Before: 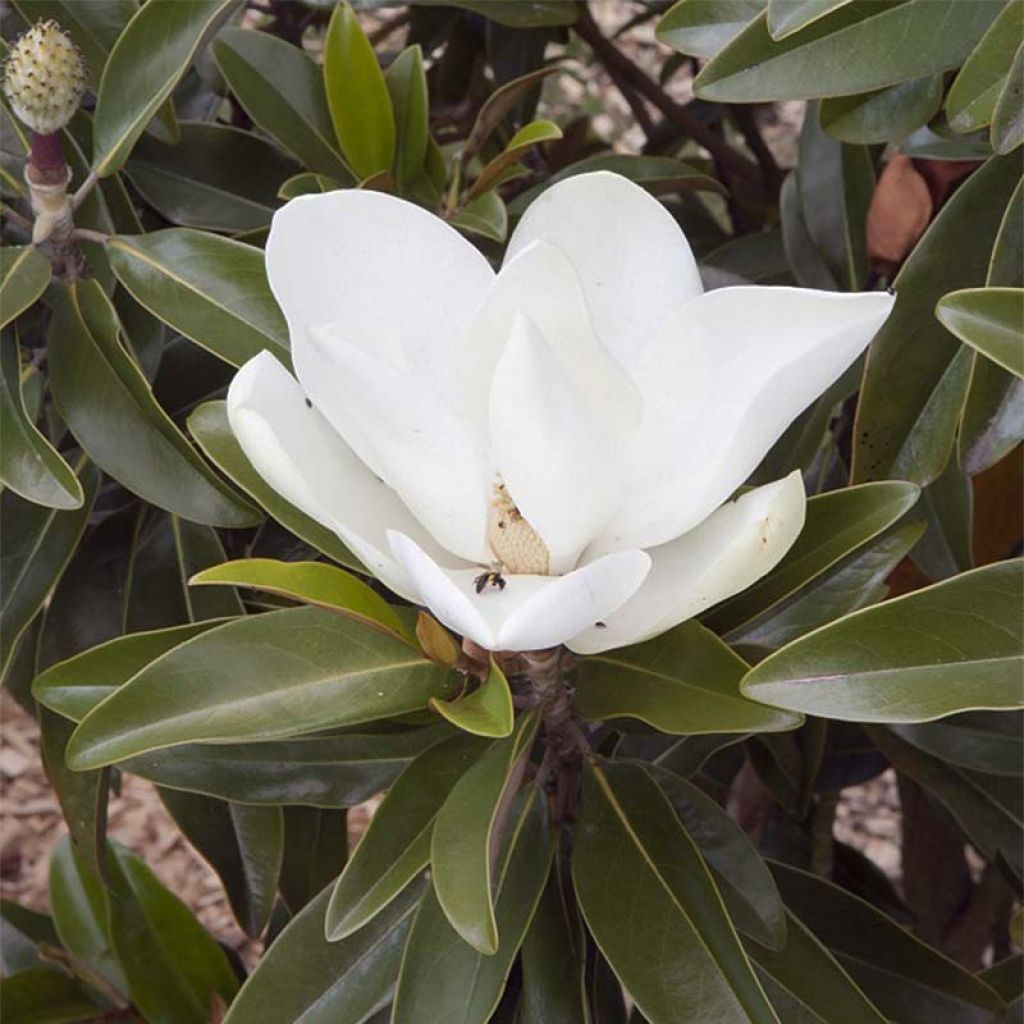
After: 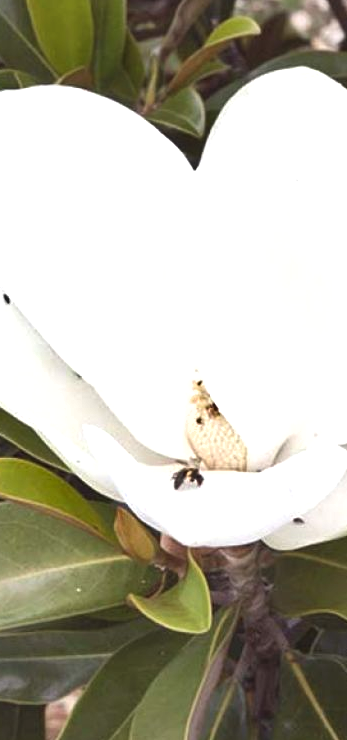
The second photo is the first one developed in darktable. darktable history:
exposure: black level correction -0.002, exposure 0.707 EV, compensate highlight preservation false
shadows and highlights: shadows 32.7, highlights -45.75, compress 49.63%, soften with gaussian
crop and rotate: left 29.565%, top 10.157%, right 36.543%, bottom 17.559%
contrast brightness saturation: contrast 0.006, saturation -0.069
